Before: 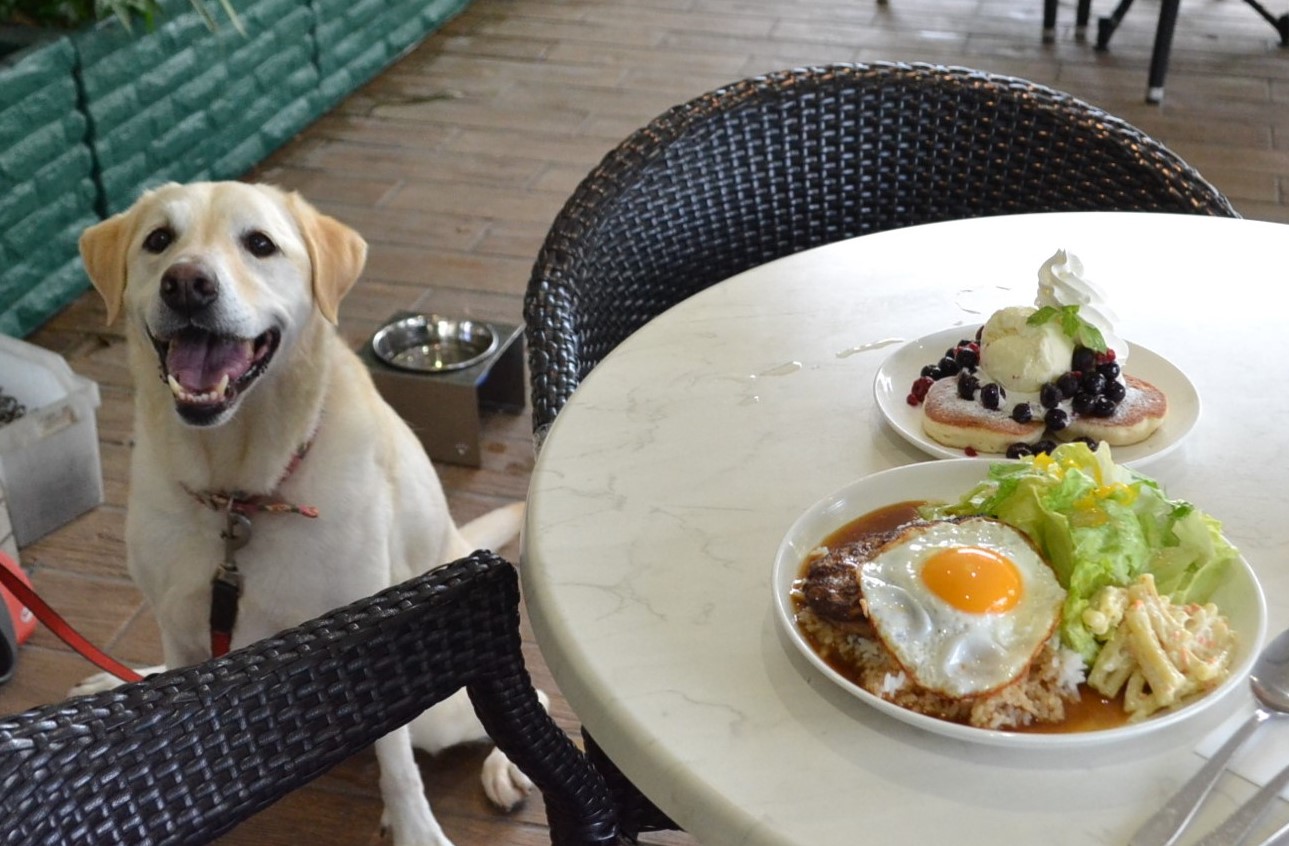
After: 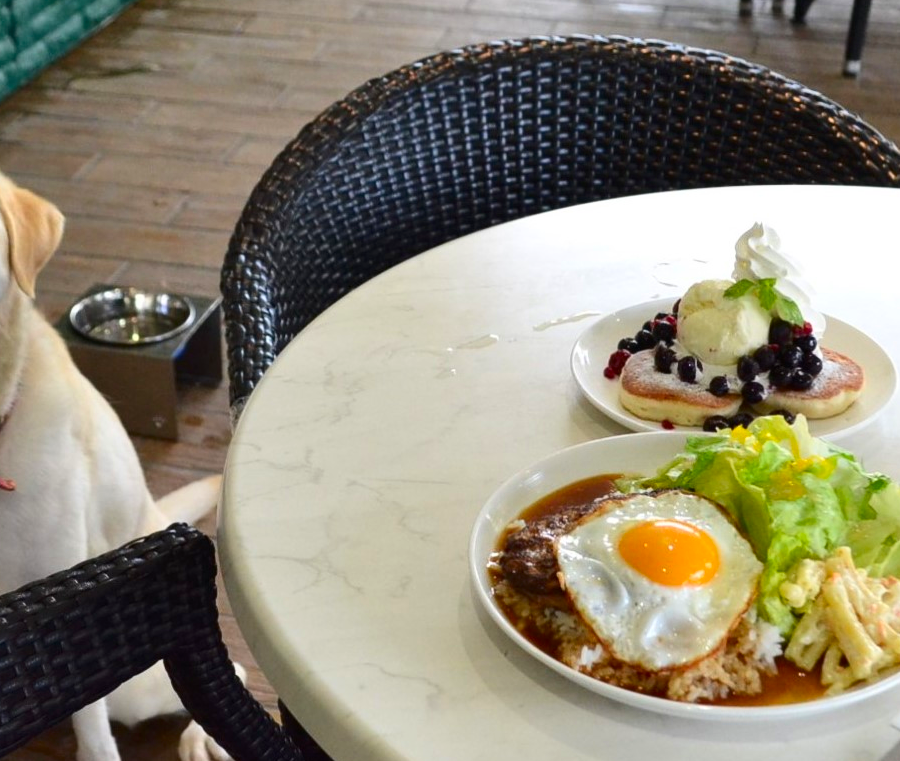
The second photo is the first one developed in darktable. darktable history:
crop and rotate: left 23.561%, top 3.259%, right 6.58%, bottom 6.729%
contrast brightness saturation: contrast 0.165, saturation 0.324
